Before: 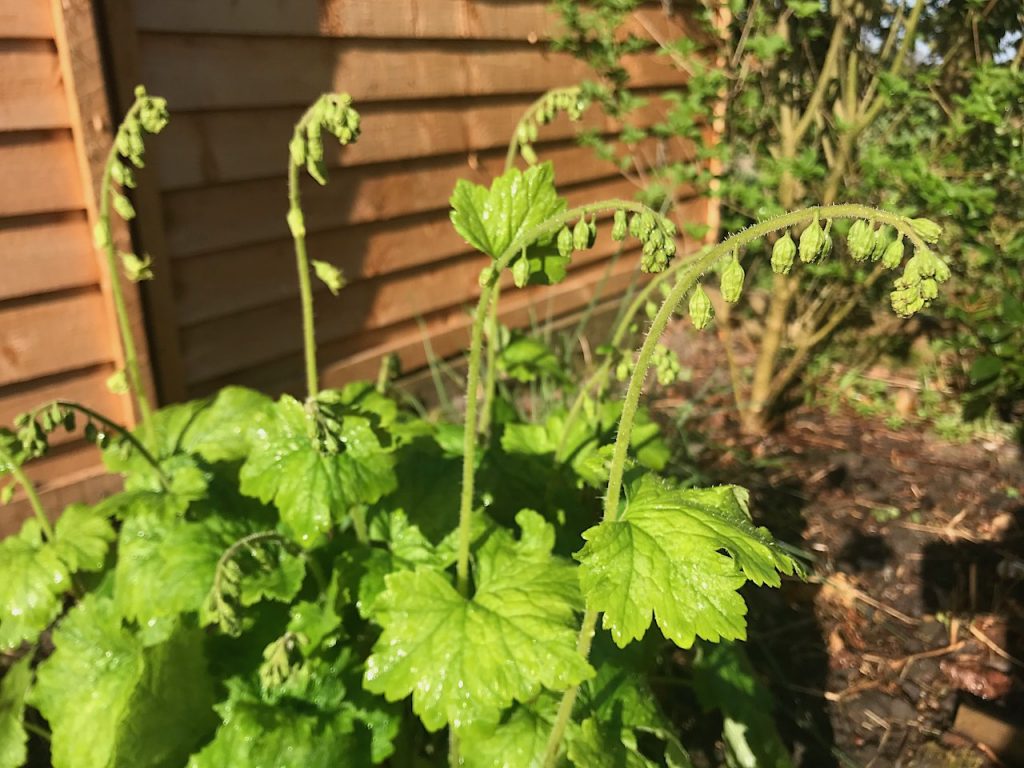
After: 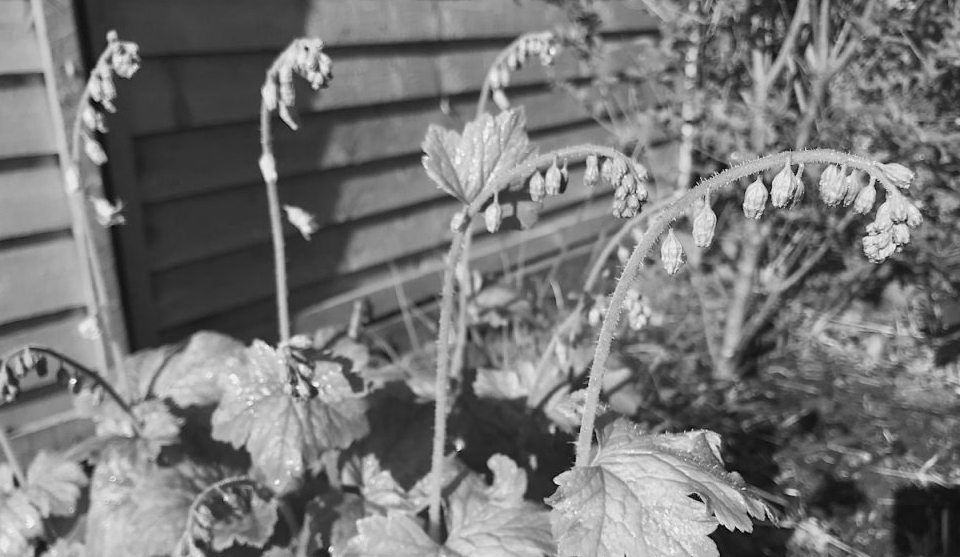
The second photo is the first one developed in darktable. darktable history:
crop: left 2.737%, top 7.287%, right 3.421%, bottom 20.179%
color zones: curves: ch1 [(0, -0.394) (0.143, -0.394) (0.286, -0.394) (0.429, -0.392) (0.571, -0.391) (0.714, -0.391) (0.857, -0.391) (1, -0.394)]
color balance rgb: perceptual saturation grading › global saturation 20%, global vibrance 20%
